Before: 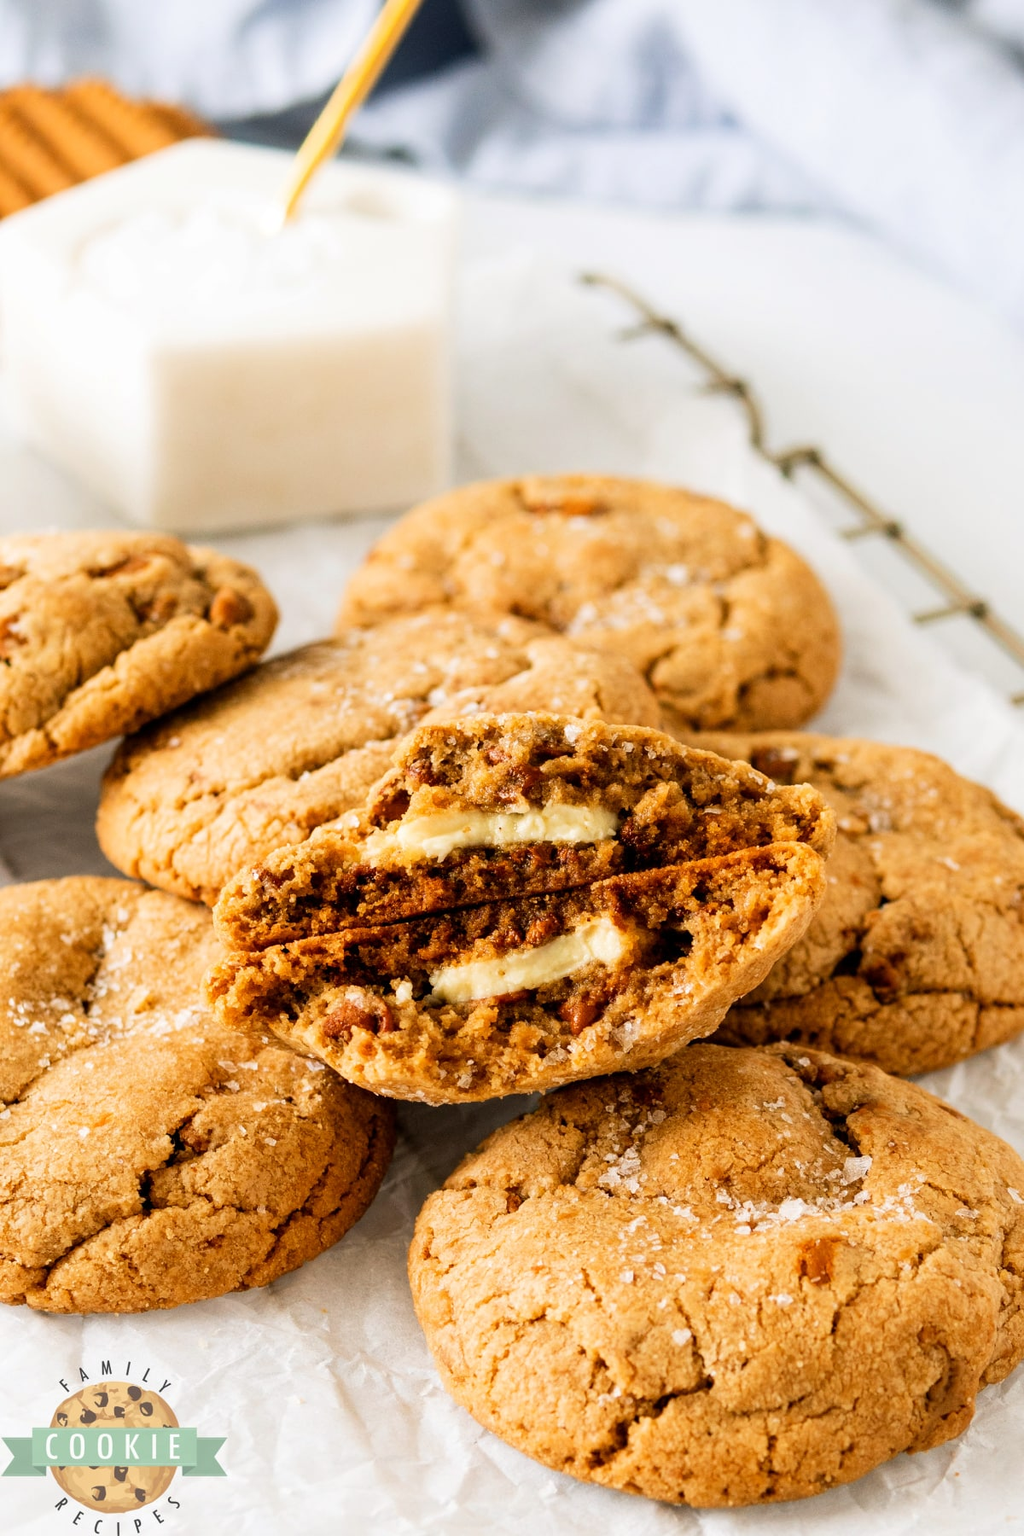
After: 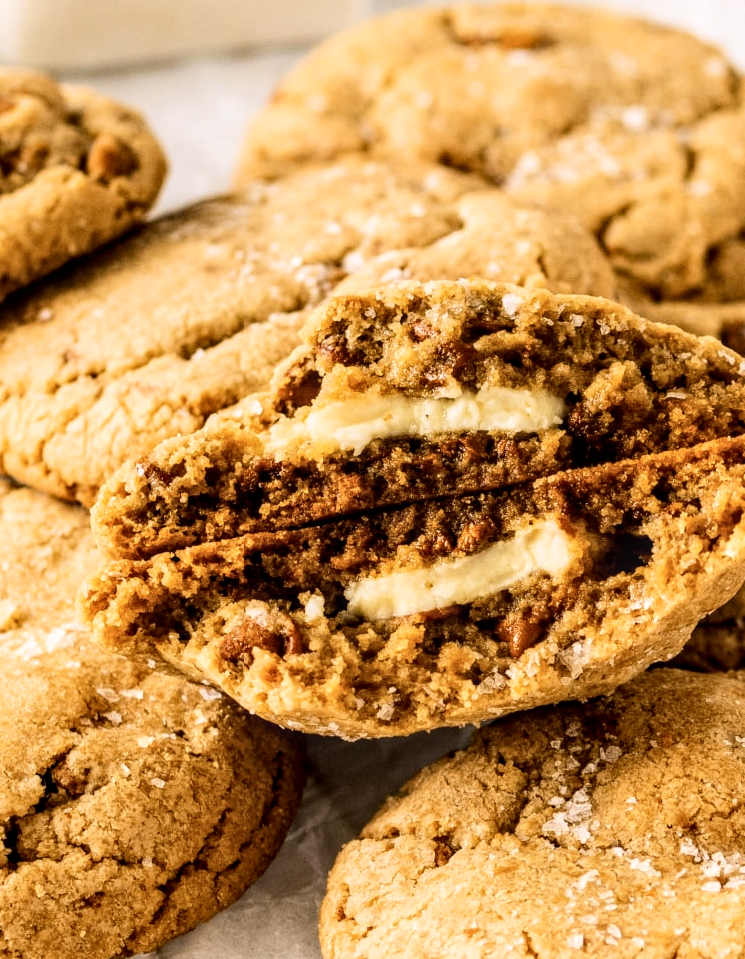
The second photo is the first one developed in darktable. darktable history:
tone curve: curves: ch0 [(0.003, 0.029) (0.202, 0.232) (0.46, 0.56) (0.611, 0.739) (0.843, 0.941) (1, 0.99)]; ch1 [(0, 0) (0.35, 0.356) (0.45, 0.453) (0.508, 0.515) (0.617, 0.601) (1, 1)]; ch2 [(0, 0) (0.456, 0.469) (0.5, 0.5) (0.556, 0.566) (0.635, 0.642) (1, 1)], color space Lab, independent channels, preserve colors none
crop: left 13.277%, top 30.873%, right 24.619%, bottom 15.823%
exposure: exposure -0.382 EV, compensate highlight preservation false
local contrast: detail 139%
